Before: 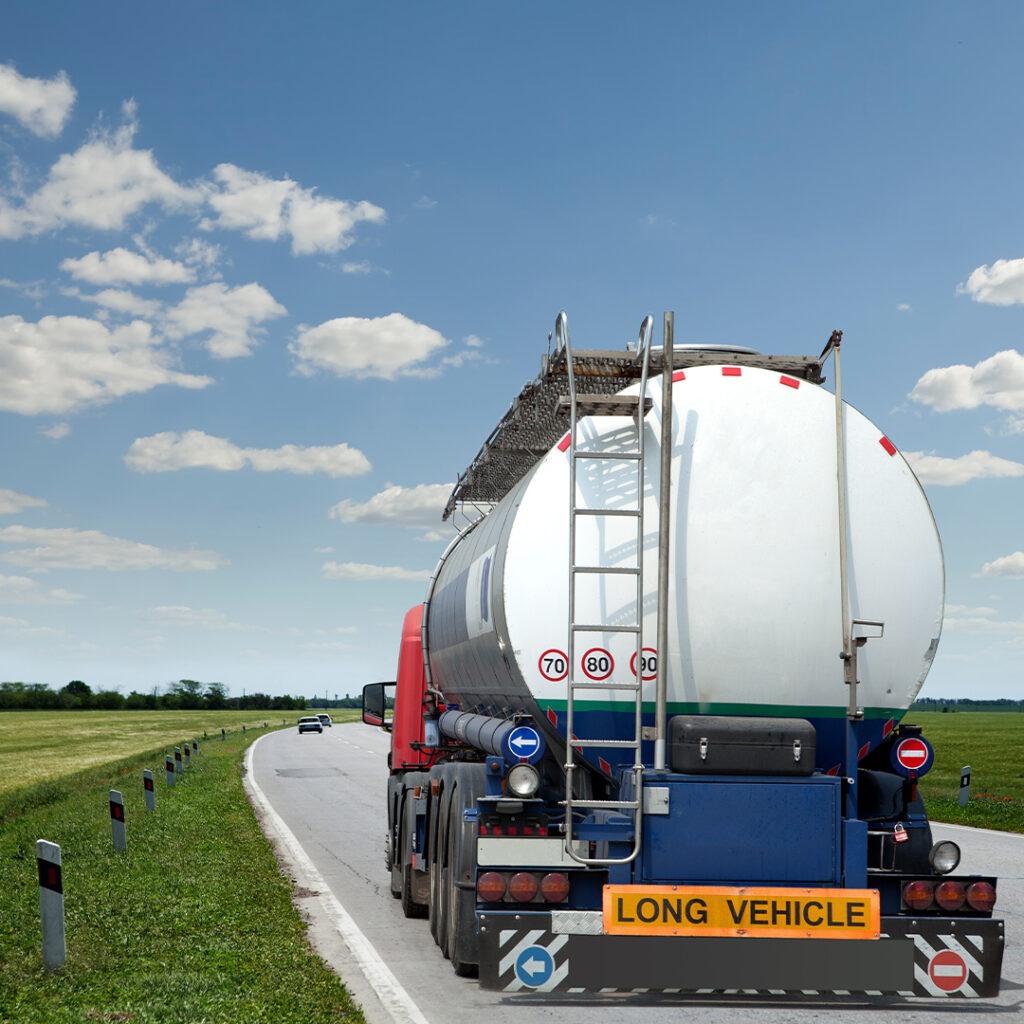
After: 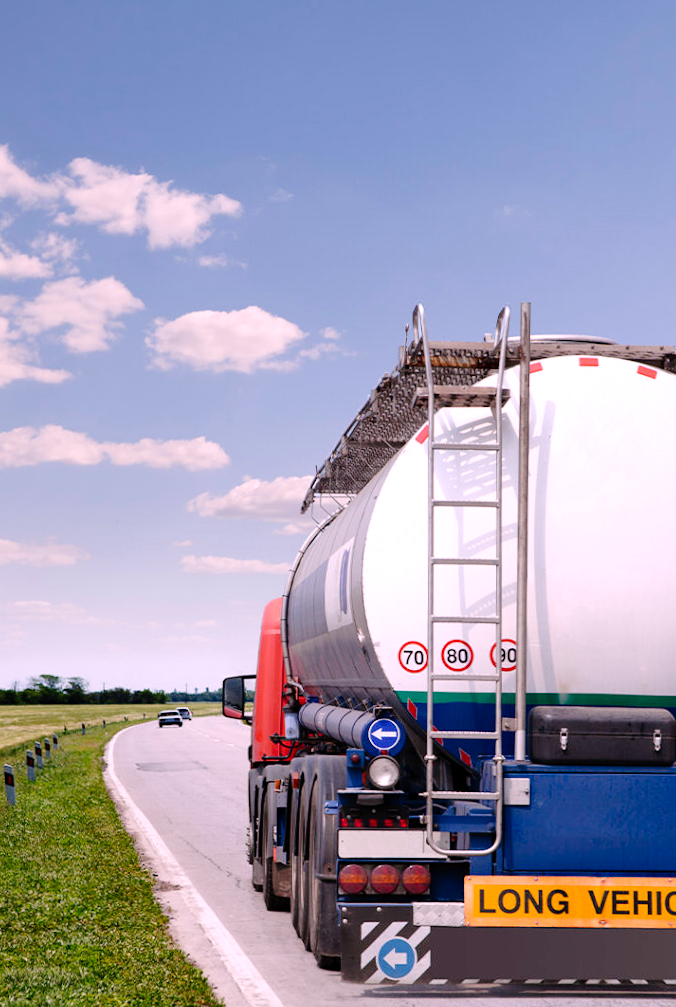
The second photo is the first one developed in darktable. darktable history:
rotate and perspective: rotation -0.45°, automatic cropping original format, crop left 0.008, crop right 0.992, crop top 0.012, crop bottom 0.988
white balance: red 1.188, blue 1.11
crop and rotate: left 13.537%, right 19.796%
tone curve: curves: ch0 [(0, 0) (0.003, 0.001) (0.011, 0.004) (0.025, 0.013) (0.044, 0.022) (0.069, 0.035) (0.1, 0.053) (0.136, 0.088) (0.177, 0.149) (0.224, 0.213) (0.277, 0.293) (0.335, 0.381) (0.399, 0.463) (0.468, 0.546) (0.543, 0.616) (0.623, 0.693) (0.709, 0.766) (0.801, 0.843) (0.898, 0.921) (1, 1)], preserve colors none
